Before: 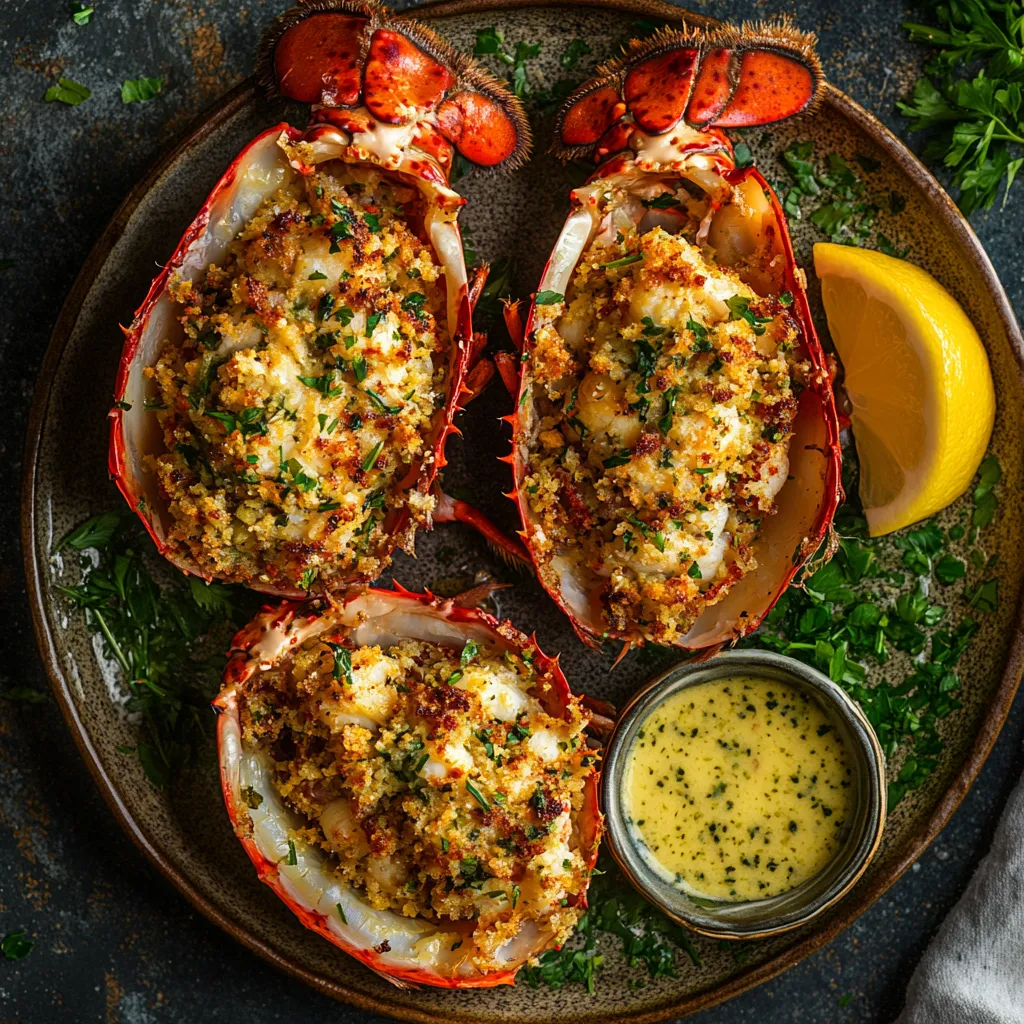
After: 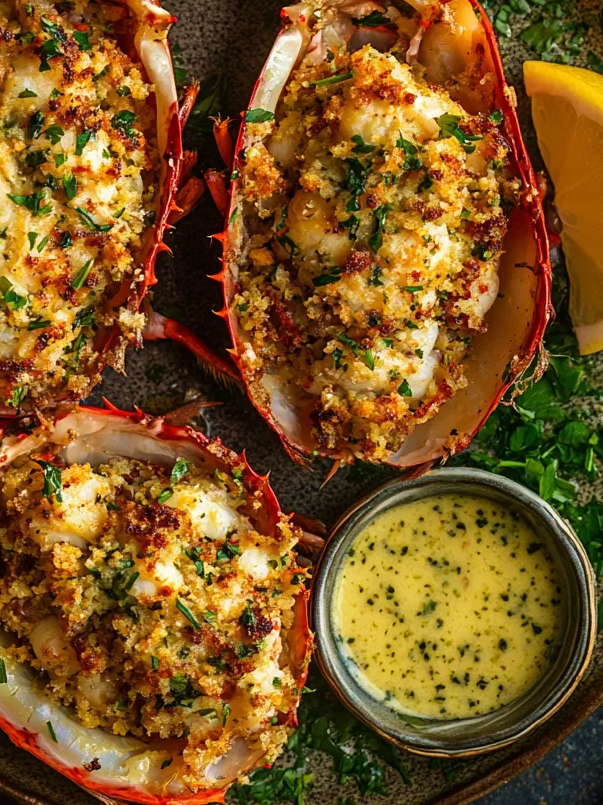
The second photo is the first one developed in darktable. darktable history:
crop and rotate: left 28.348%, top 17.859%, right 12.722%, bottom 3.471%
shadows and highlights: shadows 6.18, soften with gaussian
velvia: on, module defaults
